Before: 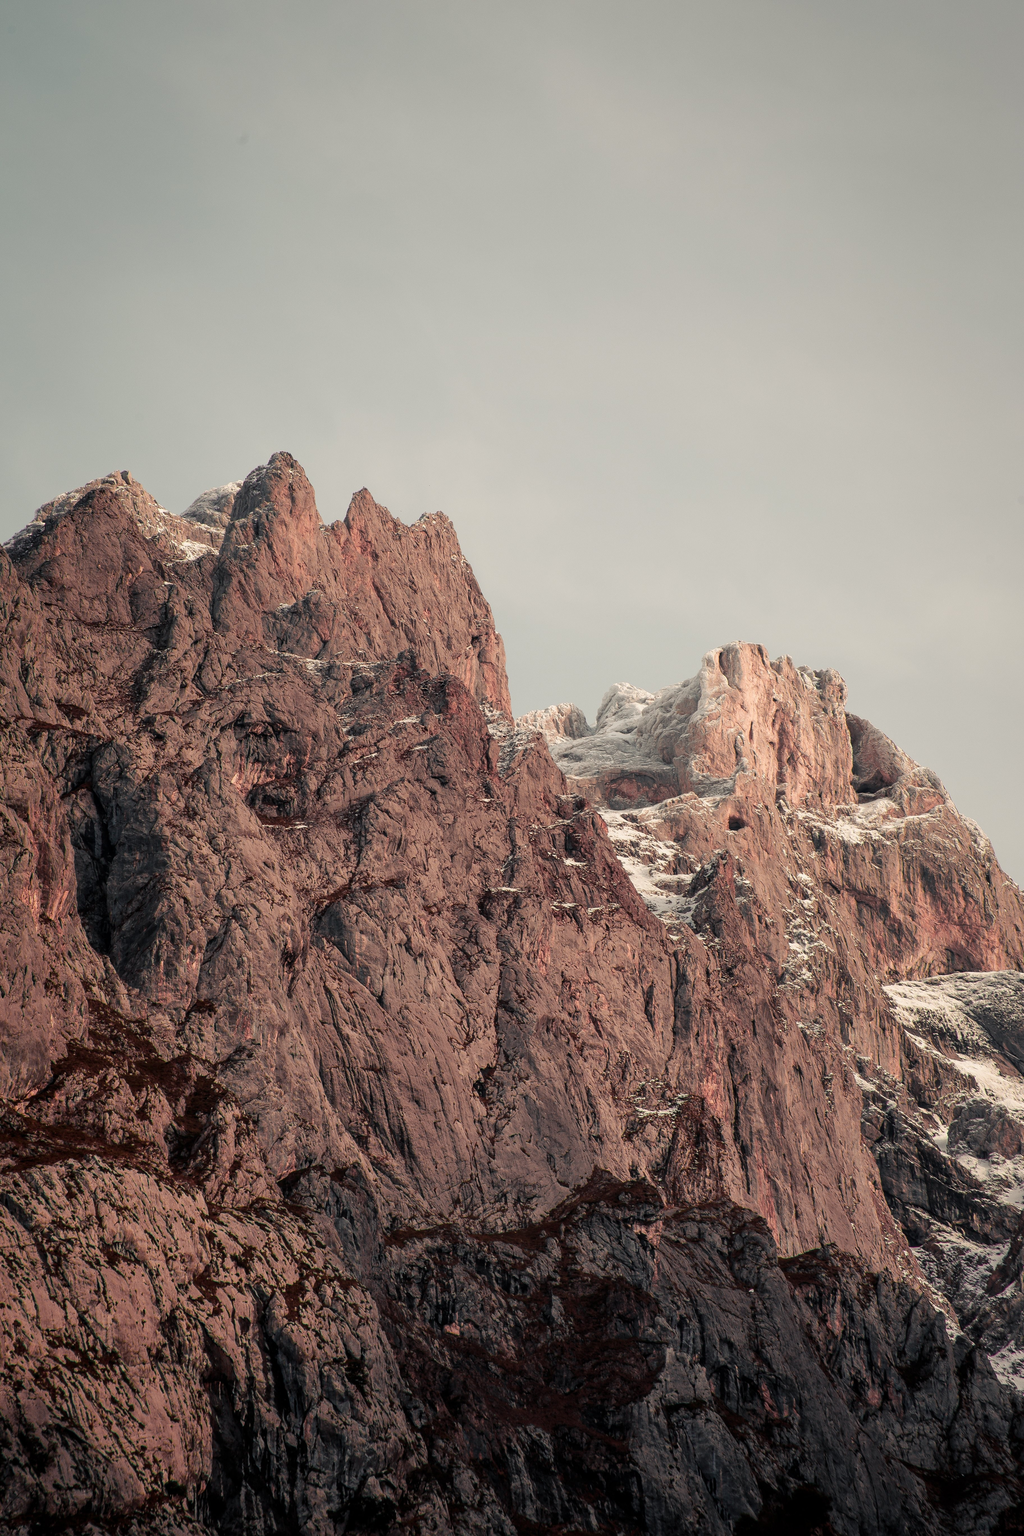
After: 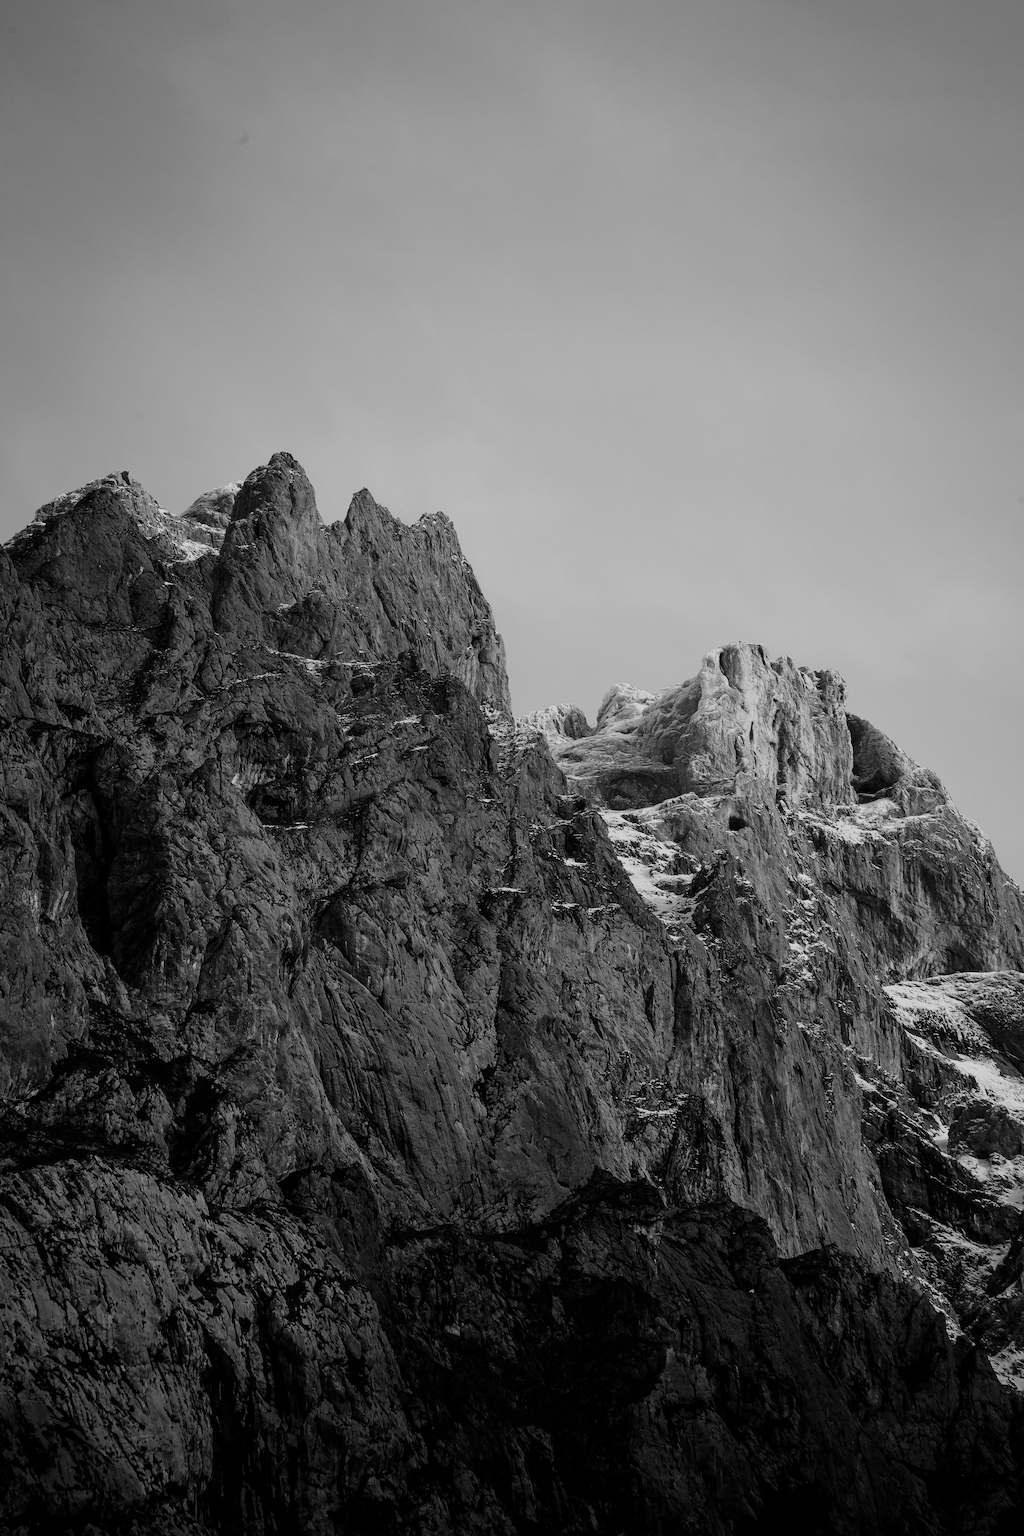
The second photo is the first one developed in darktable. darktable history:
white balance: emerald 1
contrast brightness saturation: contrast -0.03, brightness -0.59, saturation -1
base curve: curves: ch0 [(0, 0) (0.088, 0.125) (0.176, 0.251) (0.354, 0.501) (0.613, 0.749) (1, 0.877)], preserve colors none
